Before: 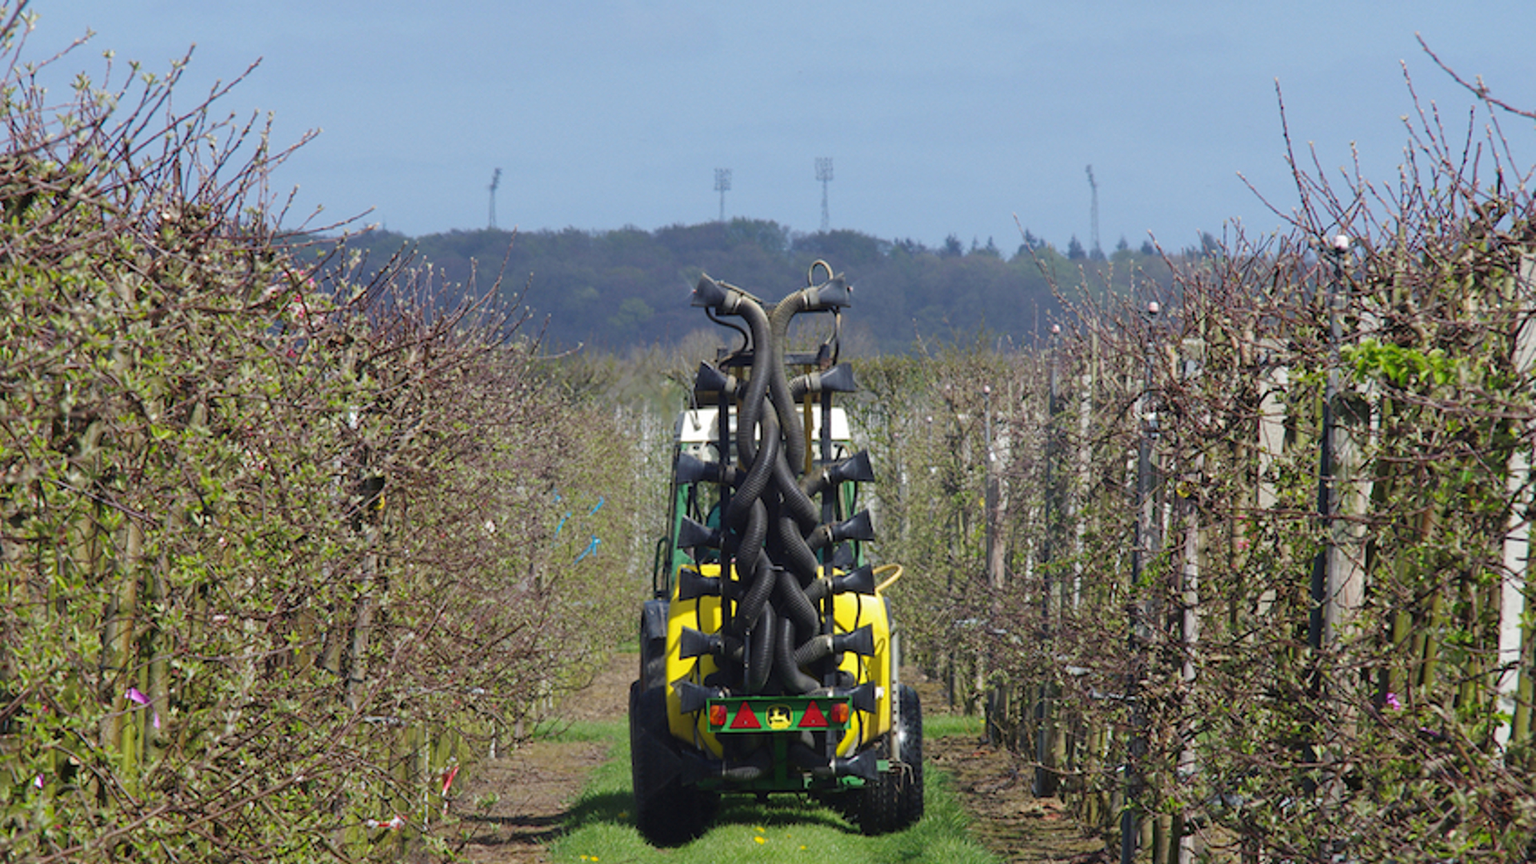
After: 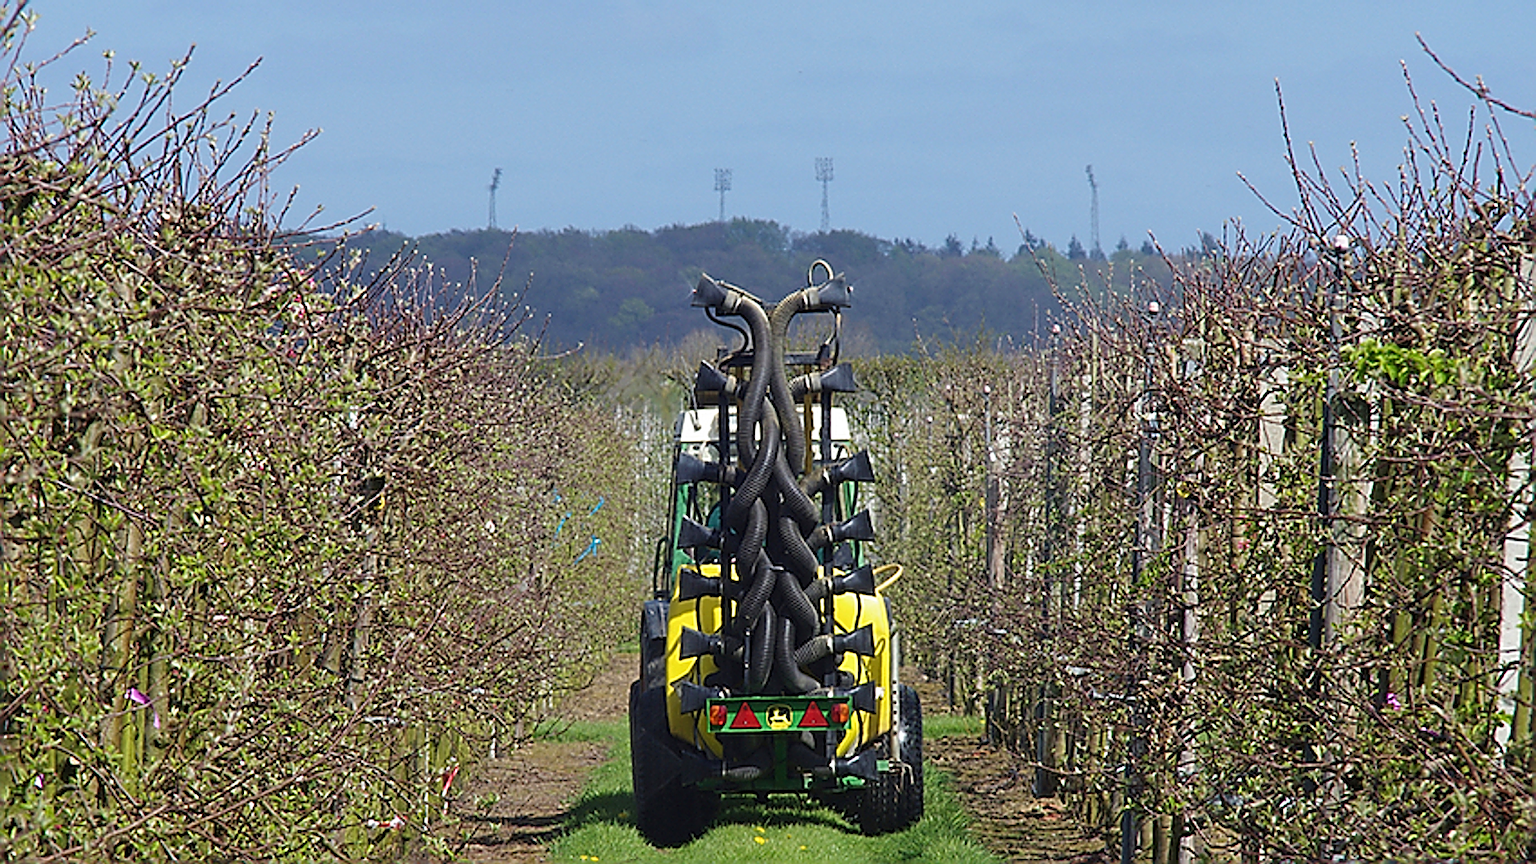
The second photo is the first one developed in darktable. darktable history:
sharpen: amount 2
velvia: strength 17%
